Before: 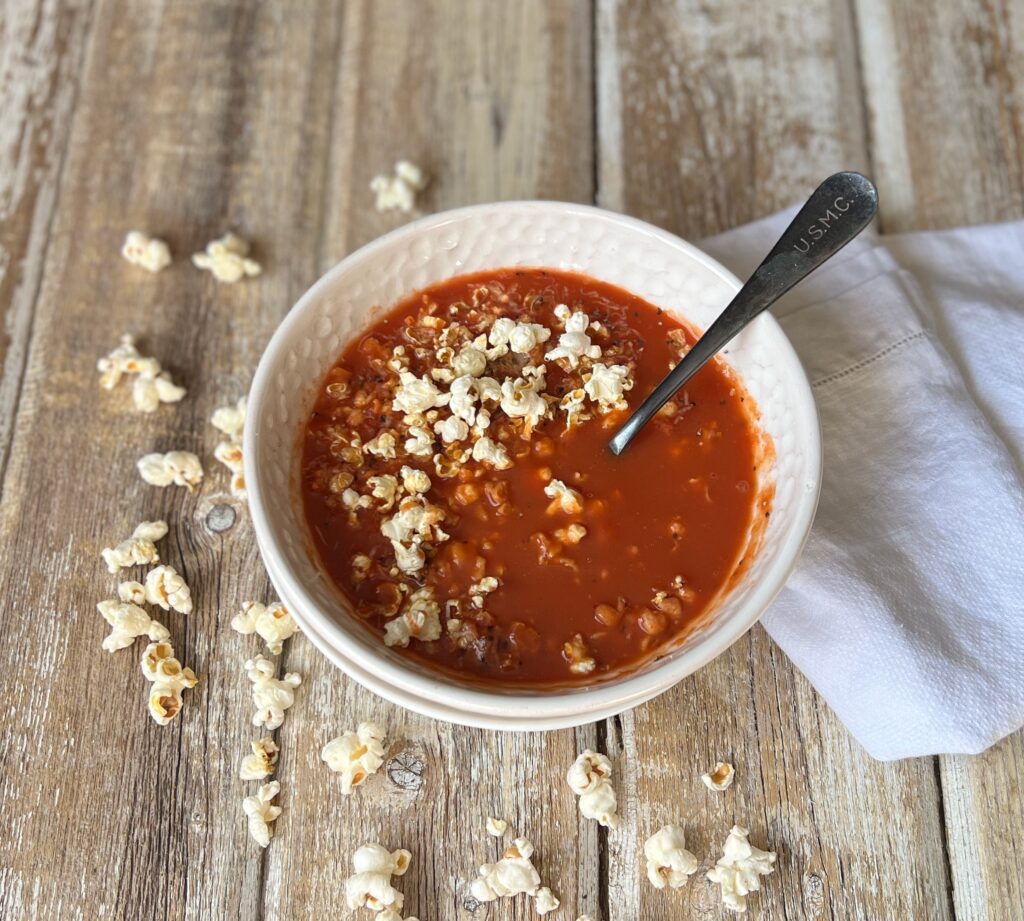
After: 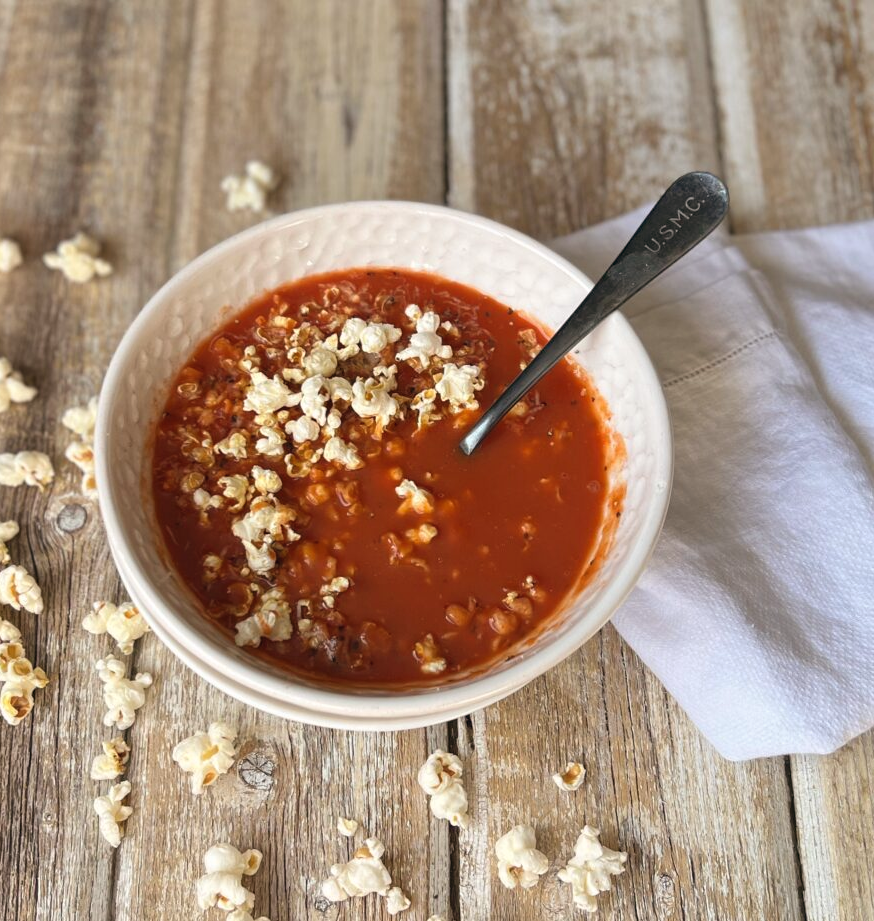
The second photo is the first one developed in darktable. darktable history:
crop and rotate: left 14.584%
color balance: lift [1, 0.998, 1.001, 1.002], gamma [1, 1.02, 1, 0.98], gain [1, 1.02, 1.003, 0.98]
